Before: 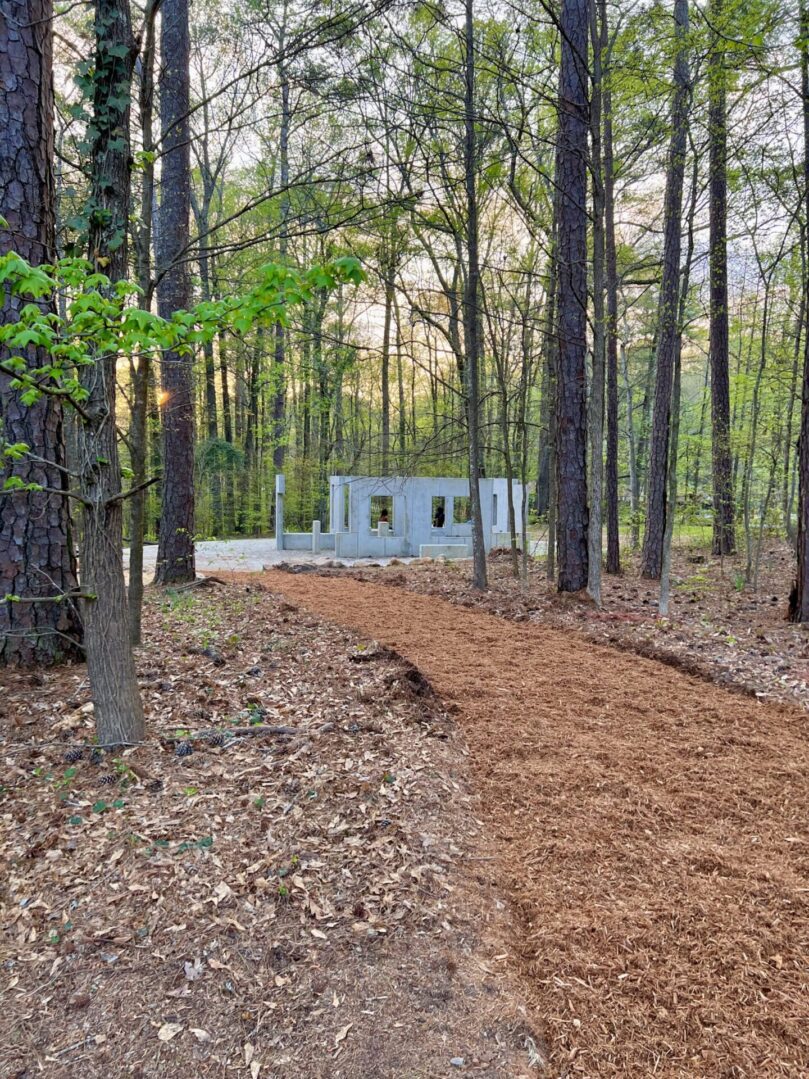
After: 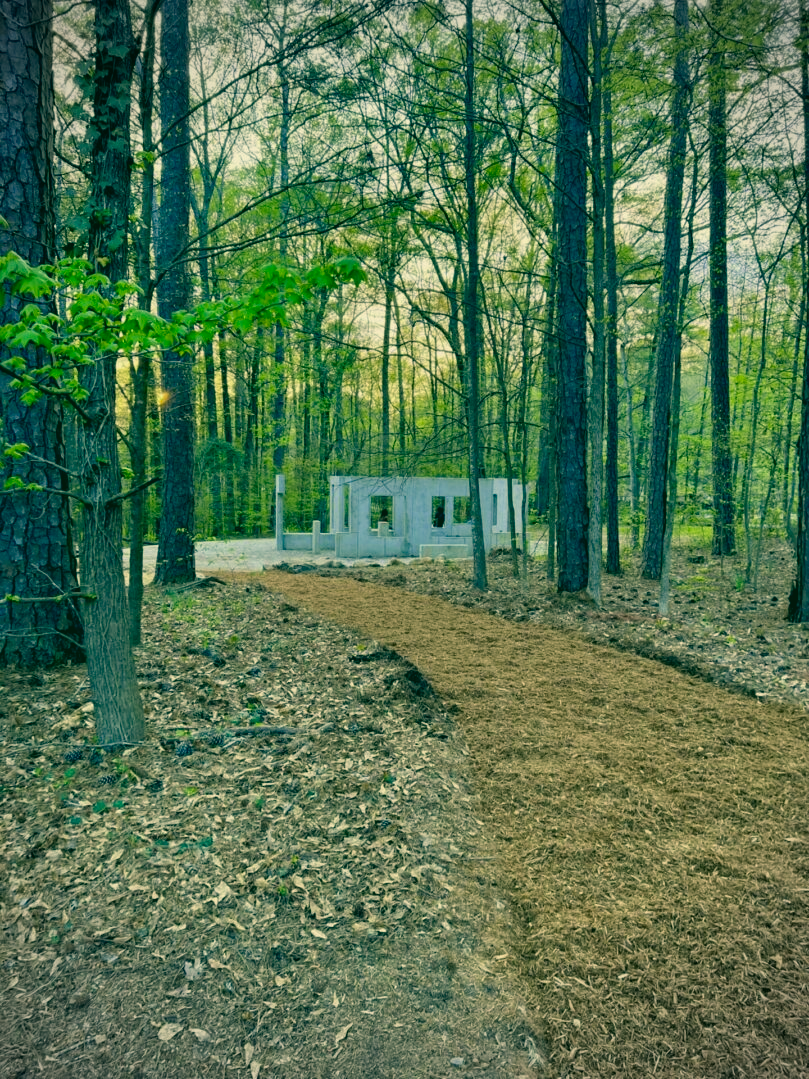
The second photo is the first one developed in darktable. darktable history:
exposure: black level correction 0.001, exposure -0.2 EV, compensate highlight preservation false
color correction: highlights a* 1.83, highlights b* 34.02, shadows a* -36.68, shadows b* -5.48
vignetting: unbound false
color calibration: x 0.367, y 0.379, temperature 4395.86 K
